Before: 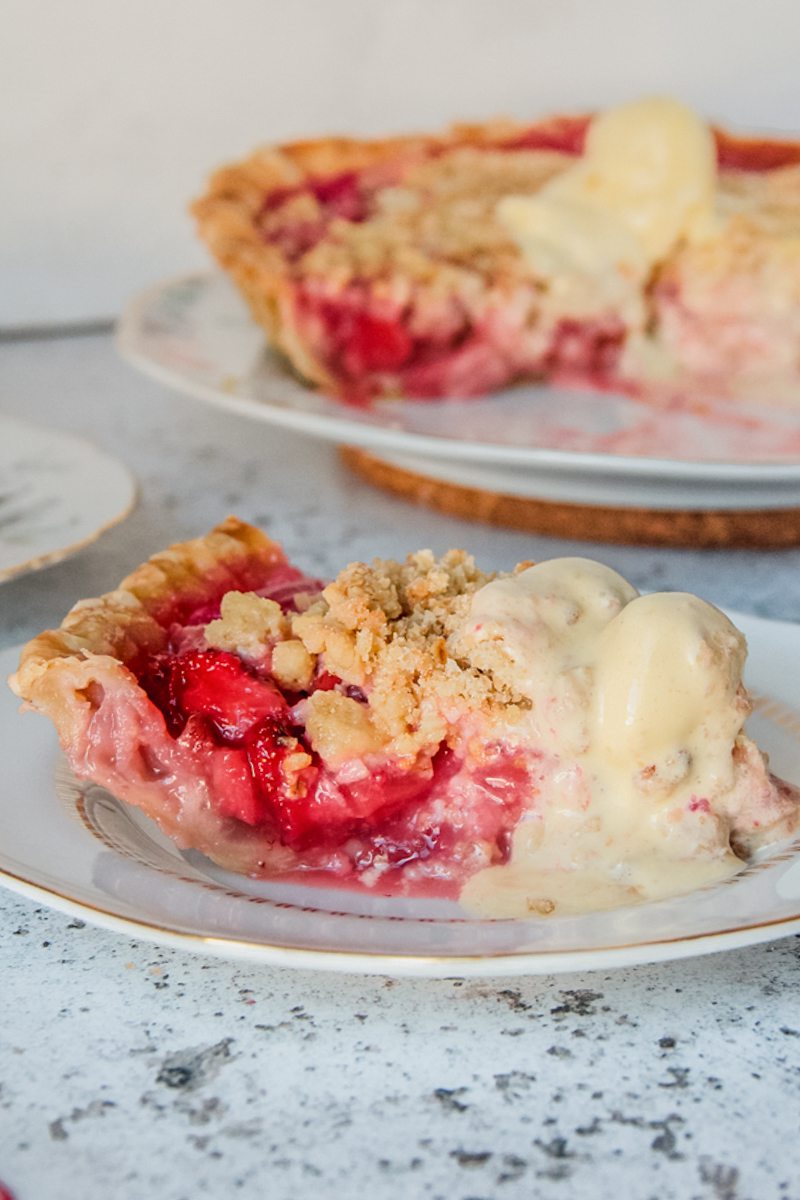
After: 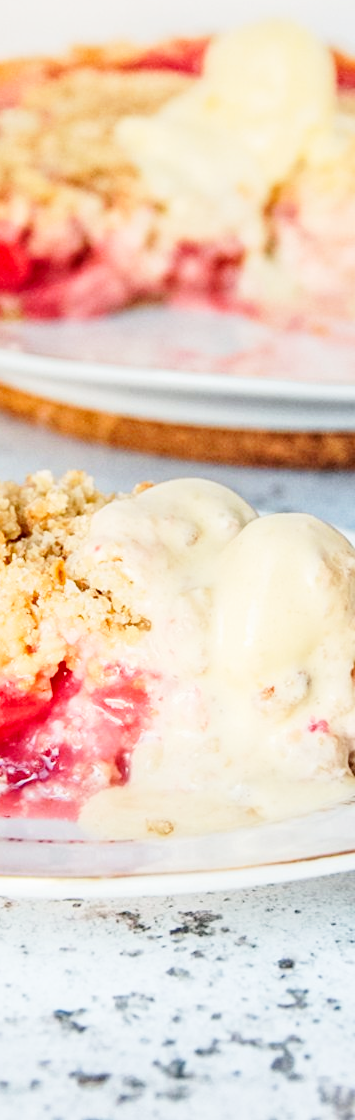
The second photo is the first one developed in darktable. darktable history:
crop: left 47.628%, top 6.643%, right 7.874%
base curve: curves: ch0 [(0, 0) (0.005, 0.002) (0.15, 0.3) (0.4, 0.7) (0.75, 0.95) (1, 1)], preserve colors none
